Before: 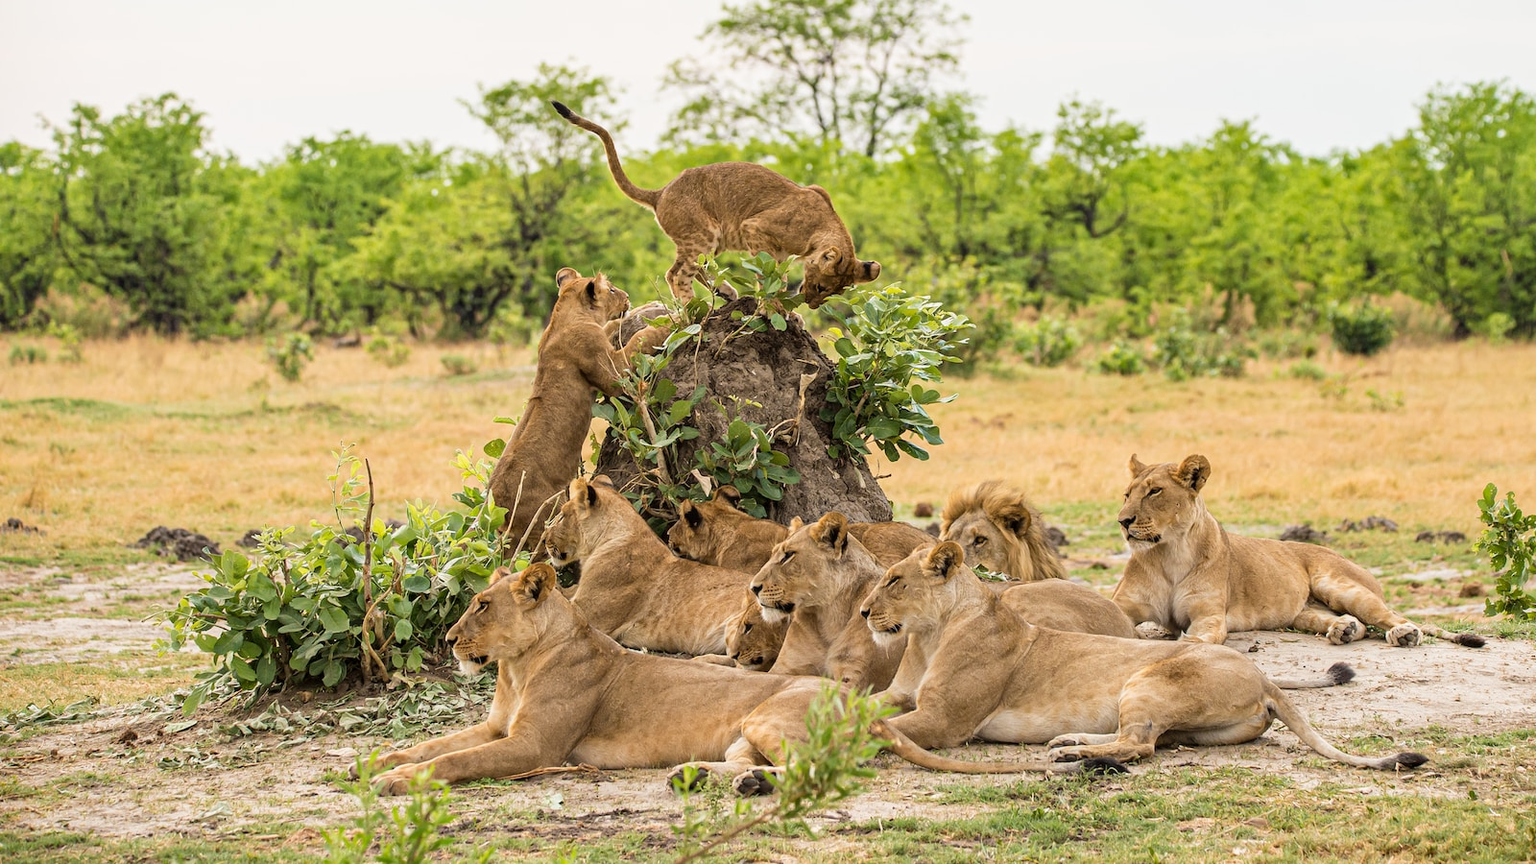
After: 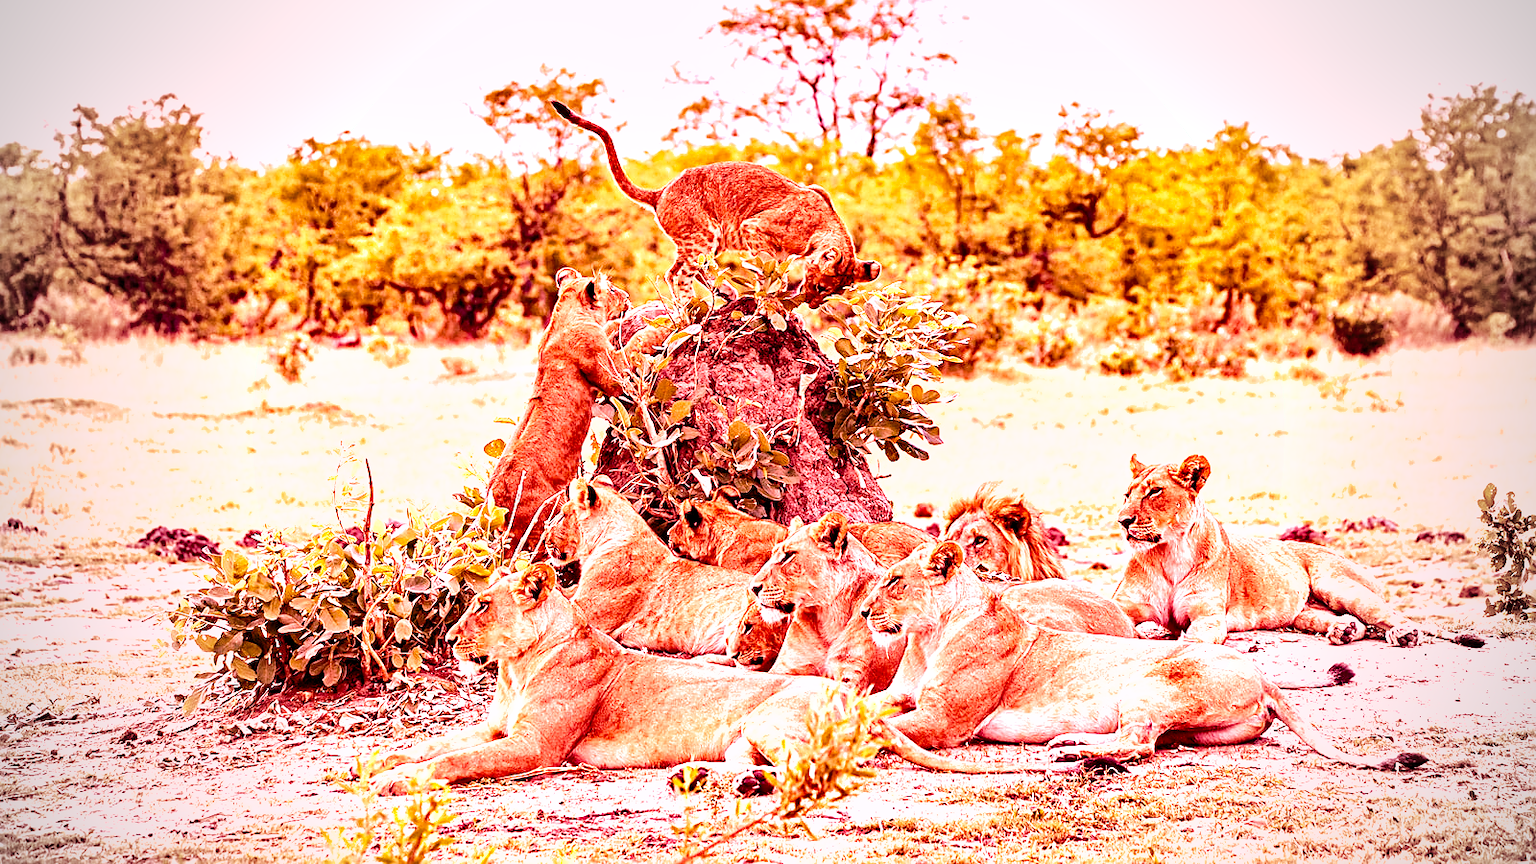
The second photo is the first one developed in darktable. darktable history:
sharpen: on, module defaults
base curve: curves: ch0 [(0, 0) (0.028, 0.03) (0.121, 0.232) (0.46, 0.748) (0.859, 0.968) (1, 1)], preserve colors none
shadows and highlights: low approximation 0.01, soften with gaussian
exposure: black level correction 0.009, exposure 0.014 EV, compensate highlight preservation false
graduated density: on, module defaults
white balance: red 2.291, blue 1.415
raw denoise: x [[0, 0.25, 0.5, 0.75, 1] ×4]
local contrast: mode bilateral grid, contrast 20, coarseness 50, detail 141%, midtone range 0.2
levels: levels [0, 0.492, 0.984]
vignetting: fall-off start 67.15%, brightness -0.442, saturation -0.691, width/height ratio 1.011, unbound false
